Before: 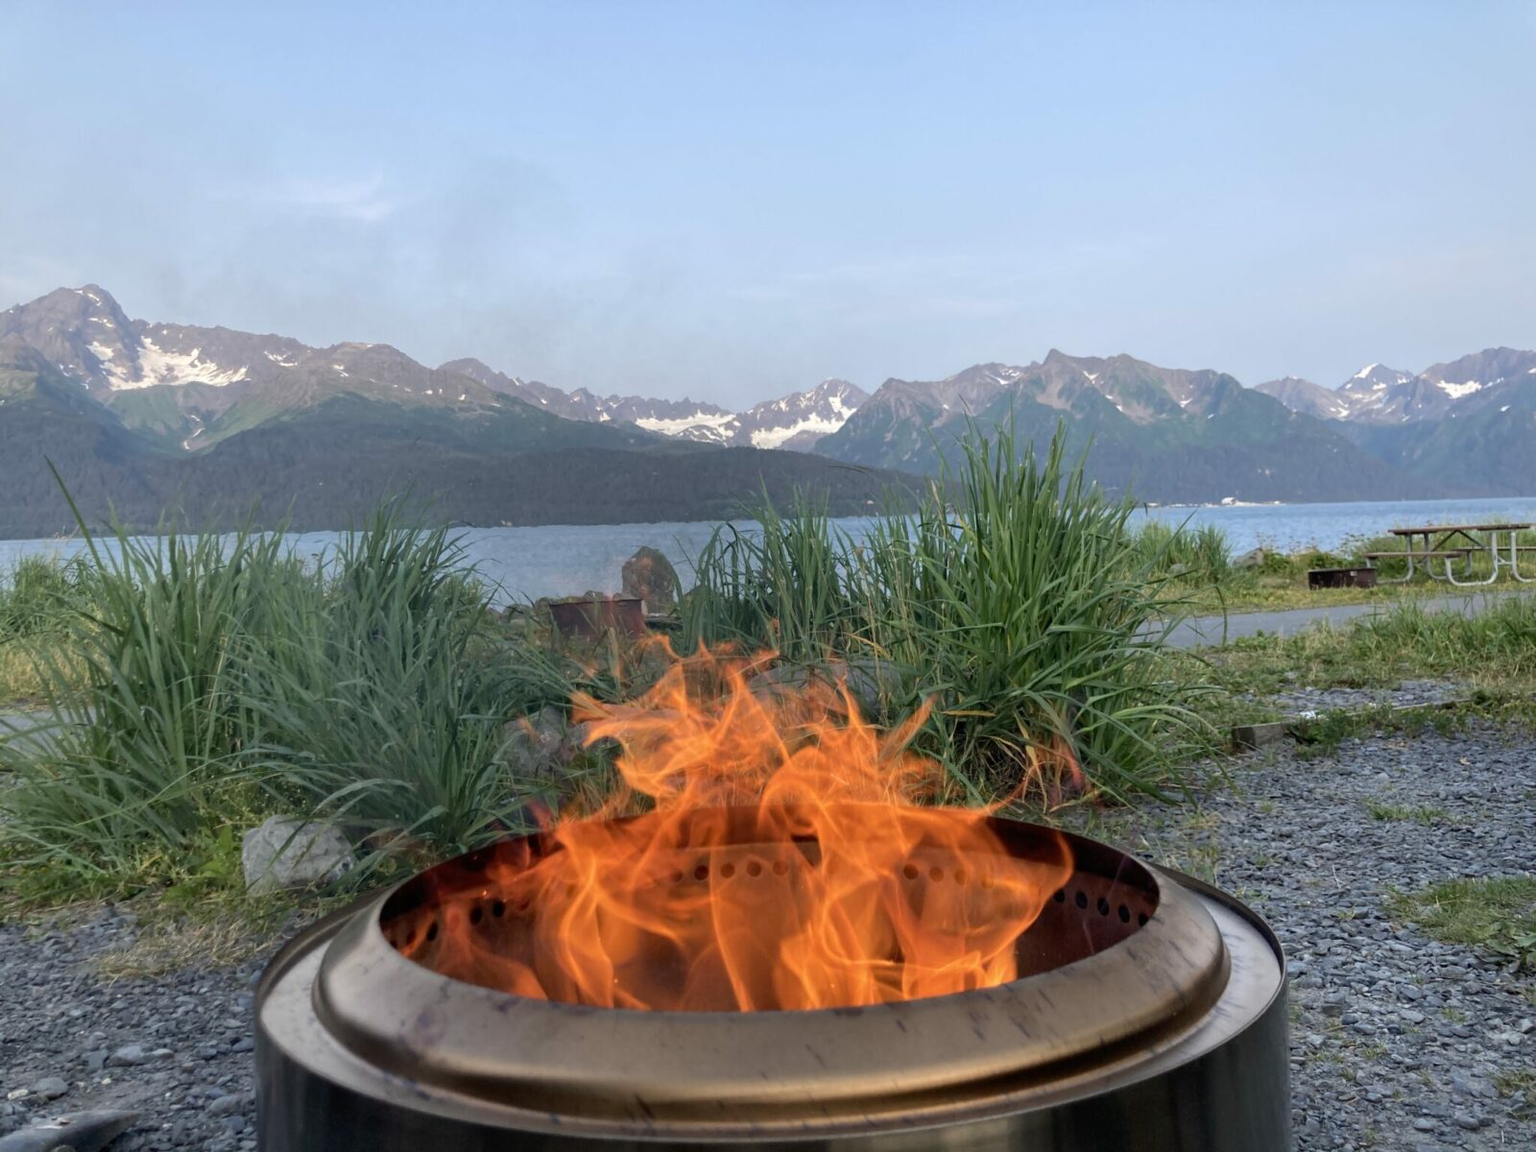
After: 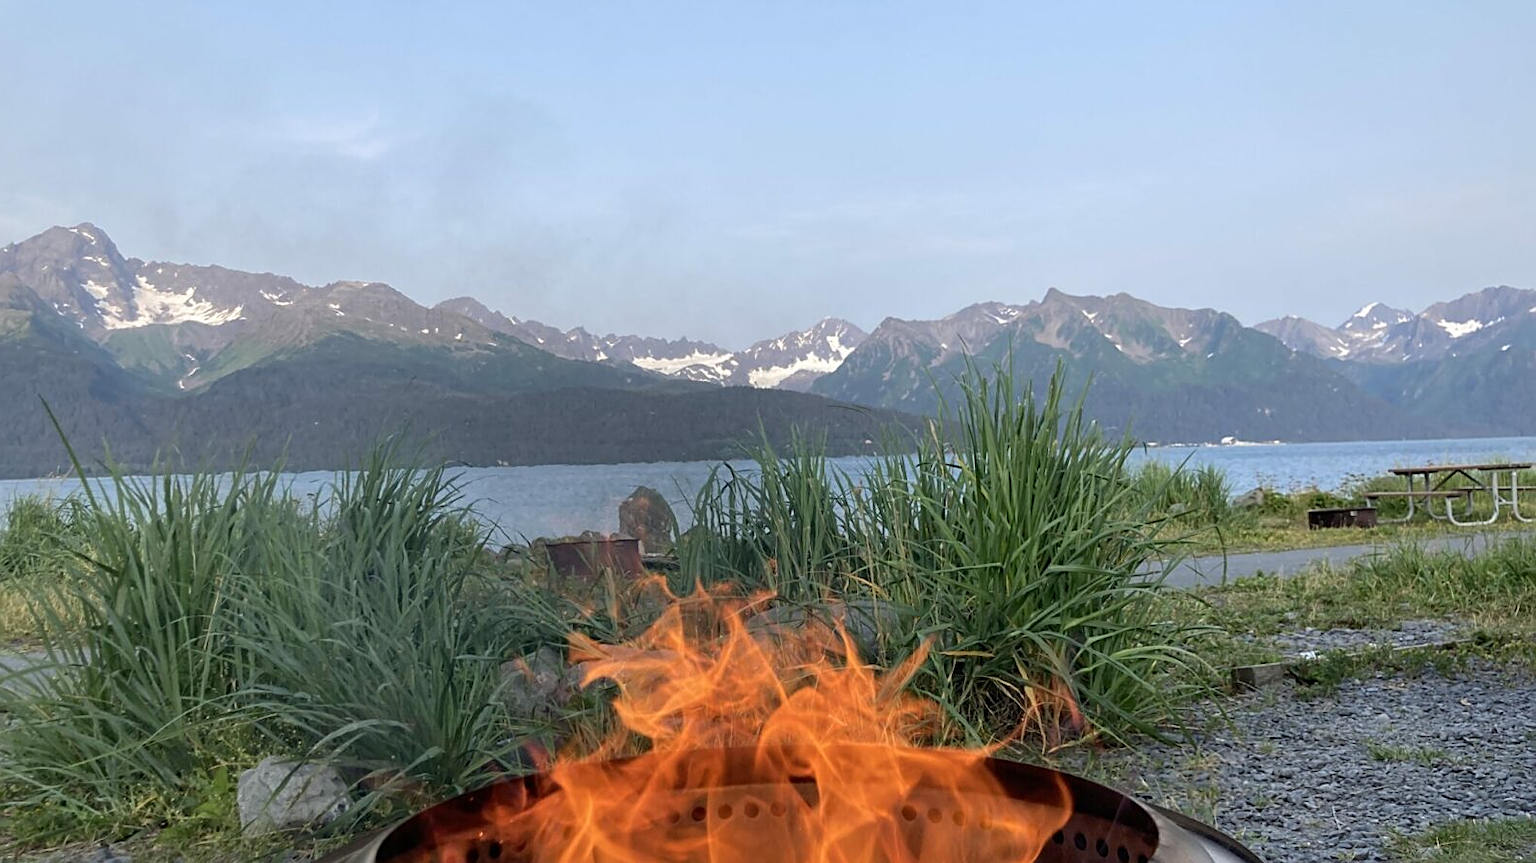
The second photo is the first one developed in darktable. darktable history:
crop: left 0.387%, top 5.469%, bottom 19.809%
sharpen: on, module defaults
tone equalizer: on, module defaults
